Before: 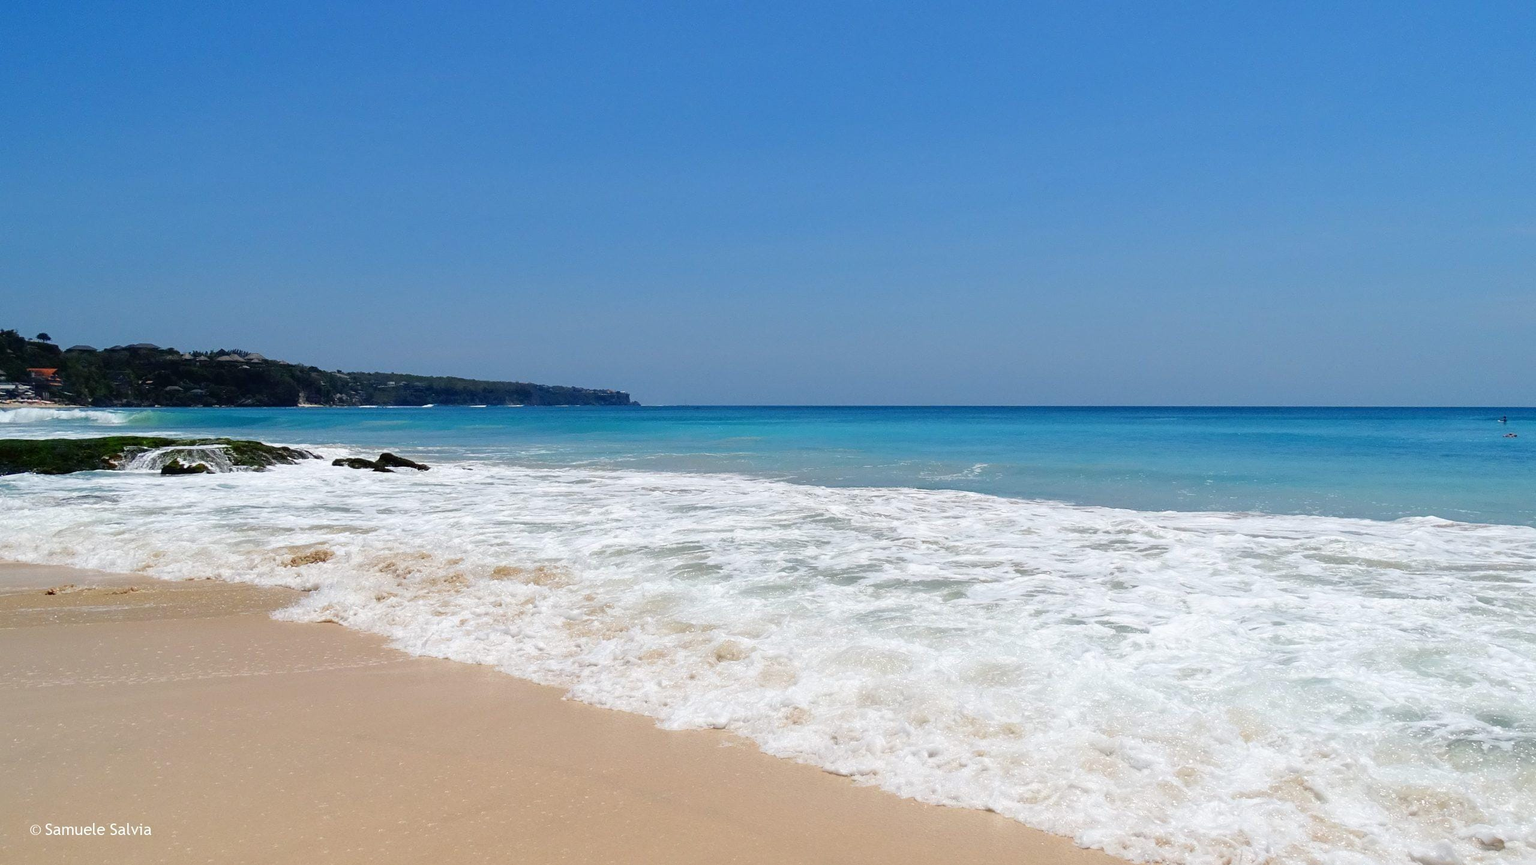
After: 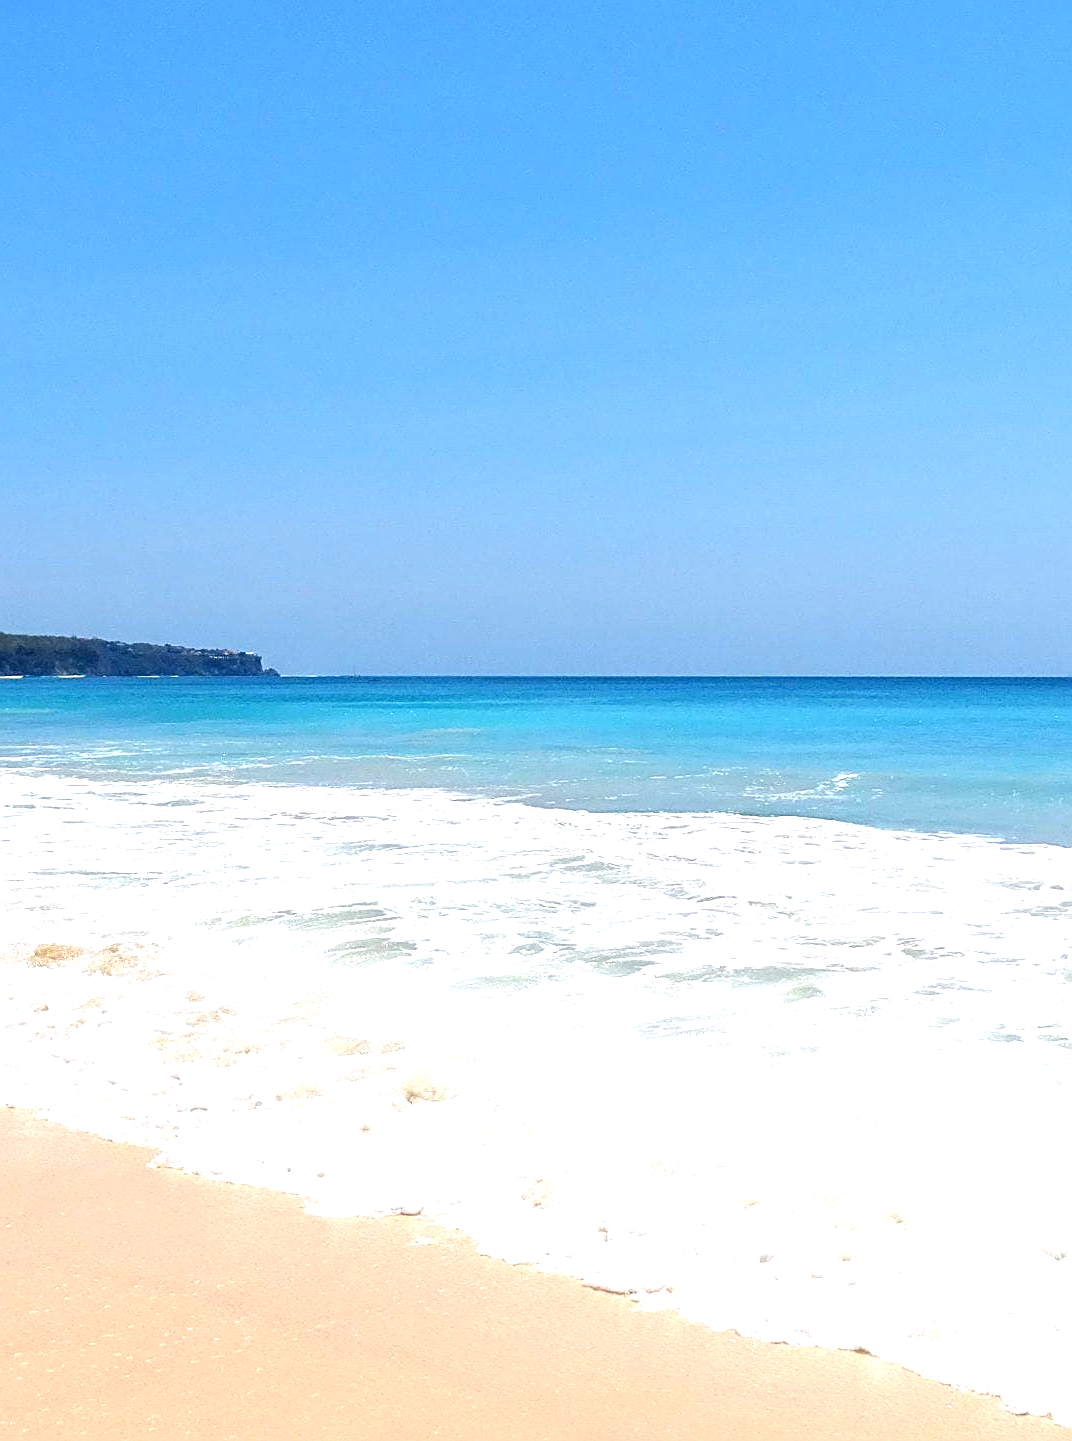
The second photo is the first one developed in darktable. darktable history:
exposure: exposure 1 EV, compensate highlight preservation false
sharpen: amount 0.499
crop: left 30.791%, right 27.326%
